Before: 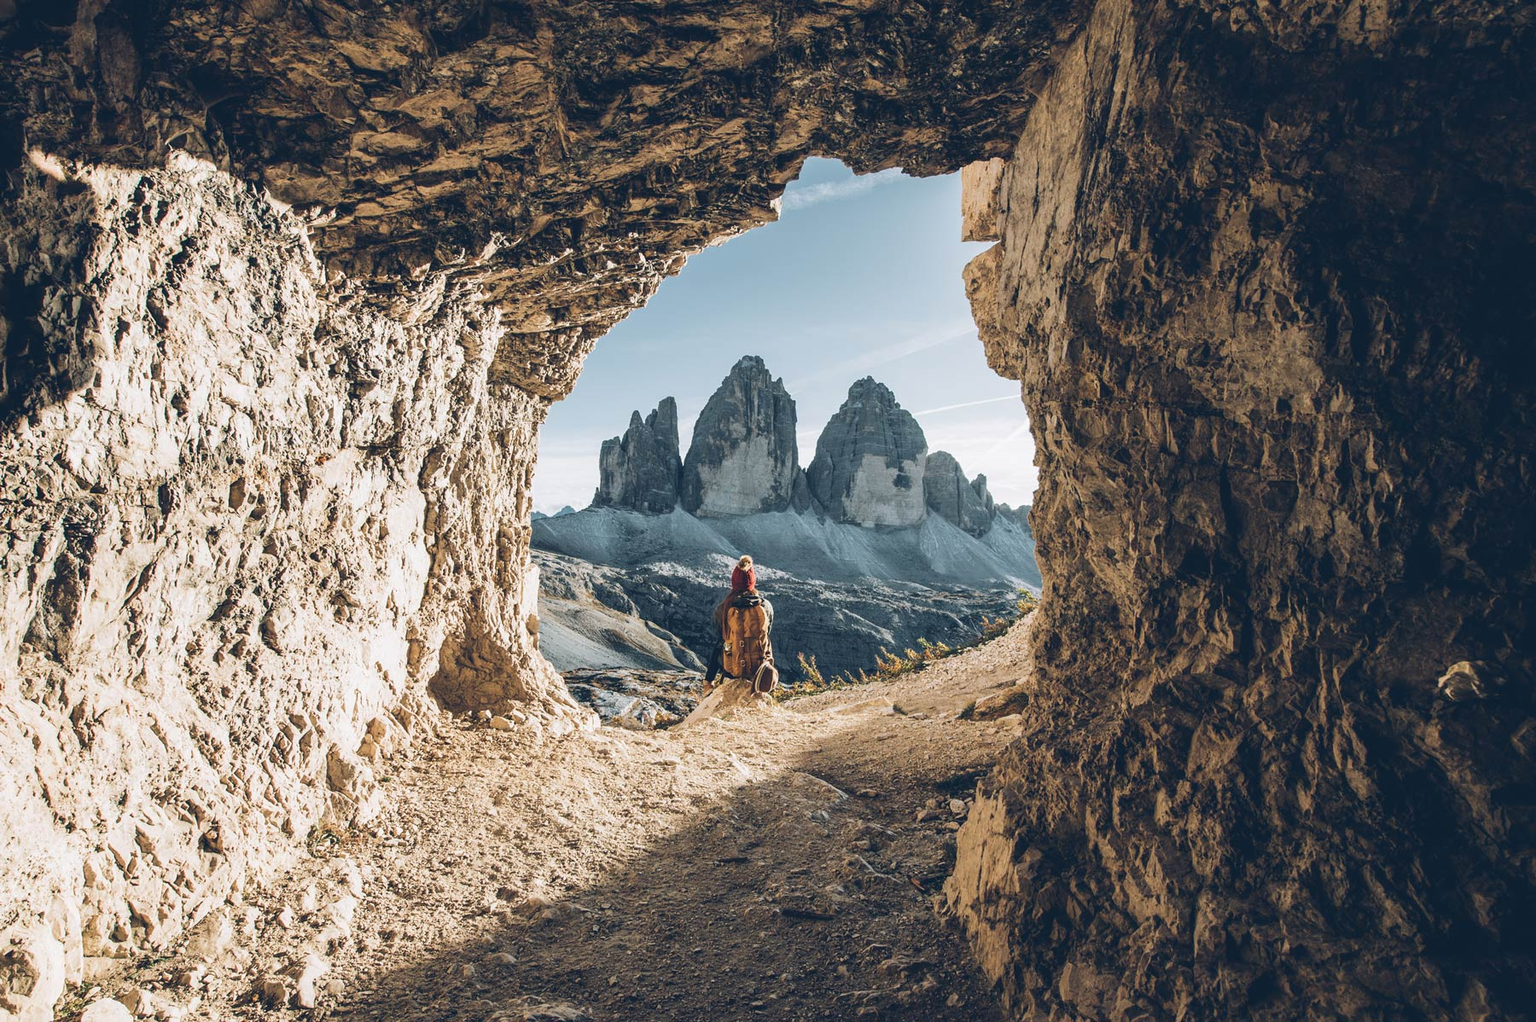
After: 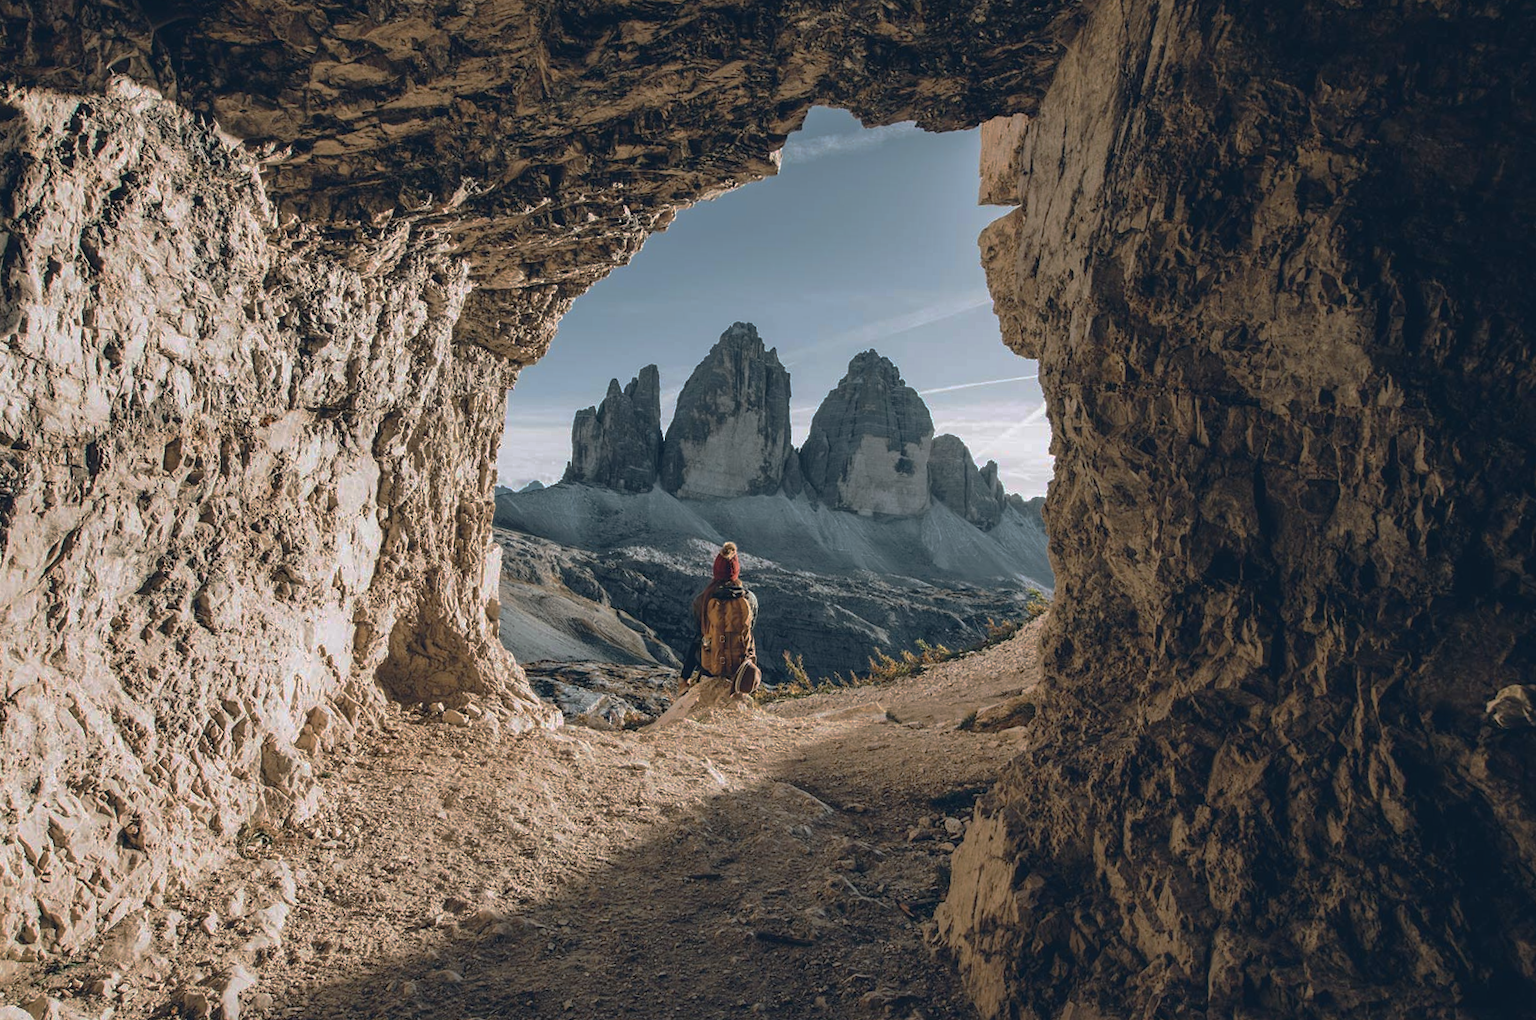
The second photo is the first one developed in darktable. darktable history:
crop and rotate: angle -1.92°, left 3.109%, top 3.972%, right 1.456%, bottom 0.745%
base curve: curves: ch0 [(0, 0) (0.841, 0.609) (1, 1)], preserve colors none
